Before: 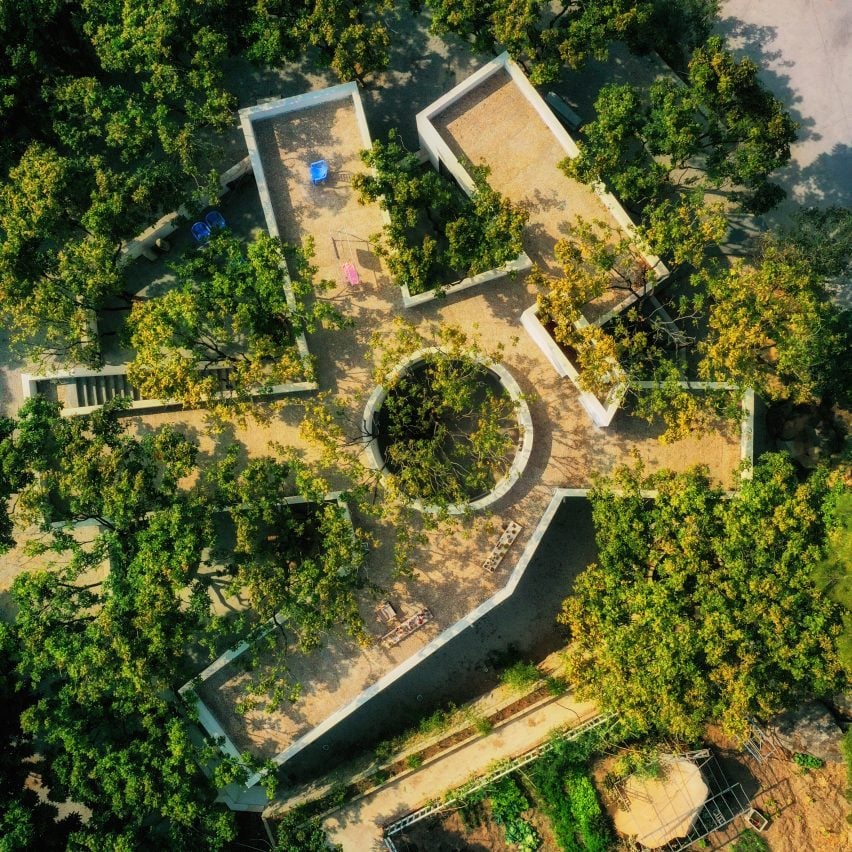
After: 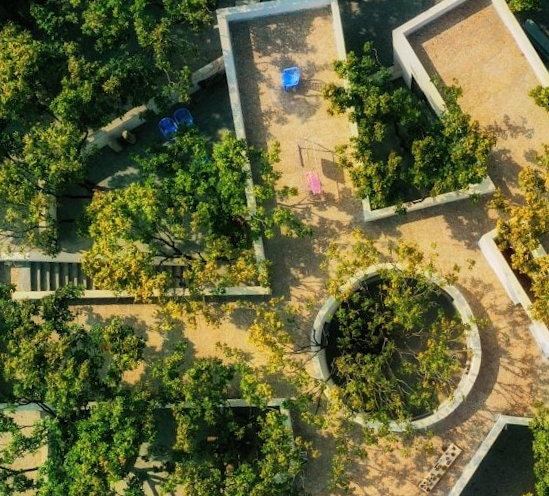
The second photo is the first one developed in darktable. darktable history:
crop and rotate: angle -5.11°, left 2.259%, top 6.603%, right 27.703%, bottom 30.111%
